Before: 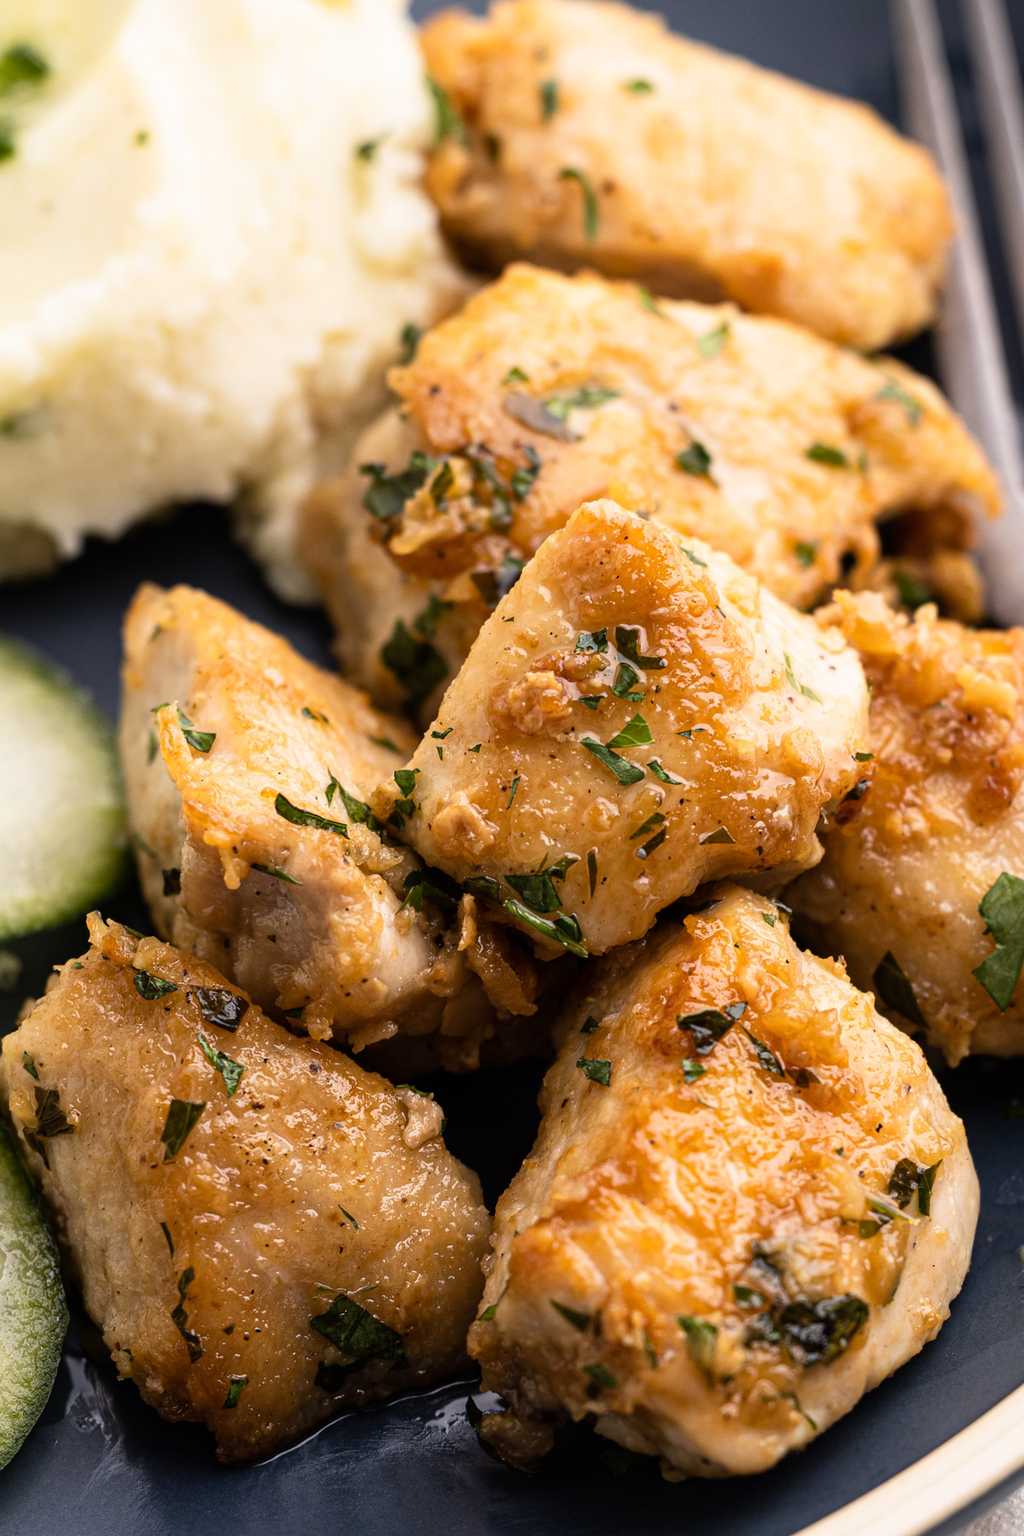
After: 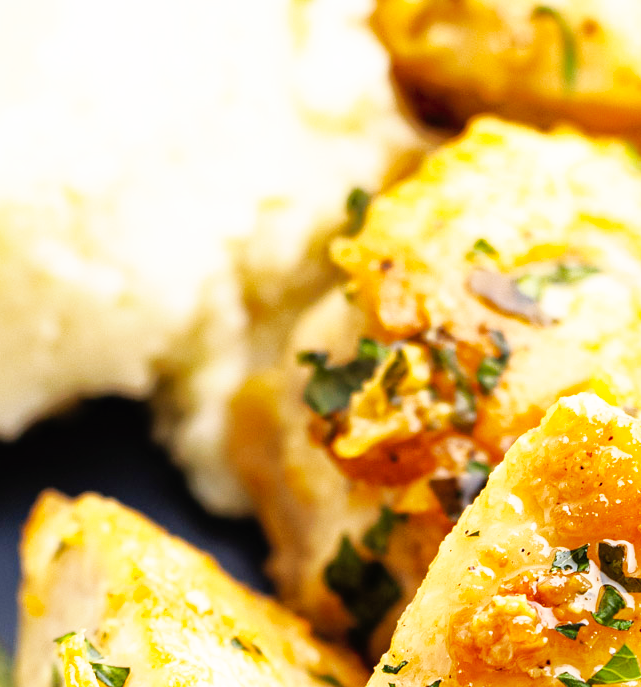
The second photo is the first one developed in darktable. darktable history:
shadows and highlights: highlights color adjustment 73.57%
base curve: curves: ch0 [(0, 0) (0.007, 0.004) (0.027, 0.03) (0.046, 0.07) (0.207, 0.54) (0.442, 0.872) (0.673, 0.972) (1, 1)], preserve colors none
crop: left 10.332%, top 10.68%, right 36.223%, bottom 51.135%
